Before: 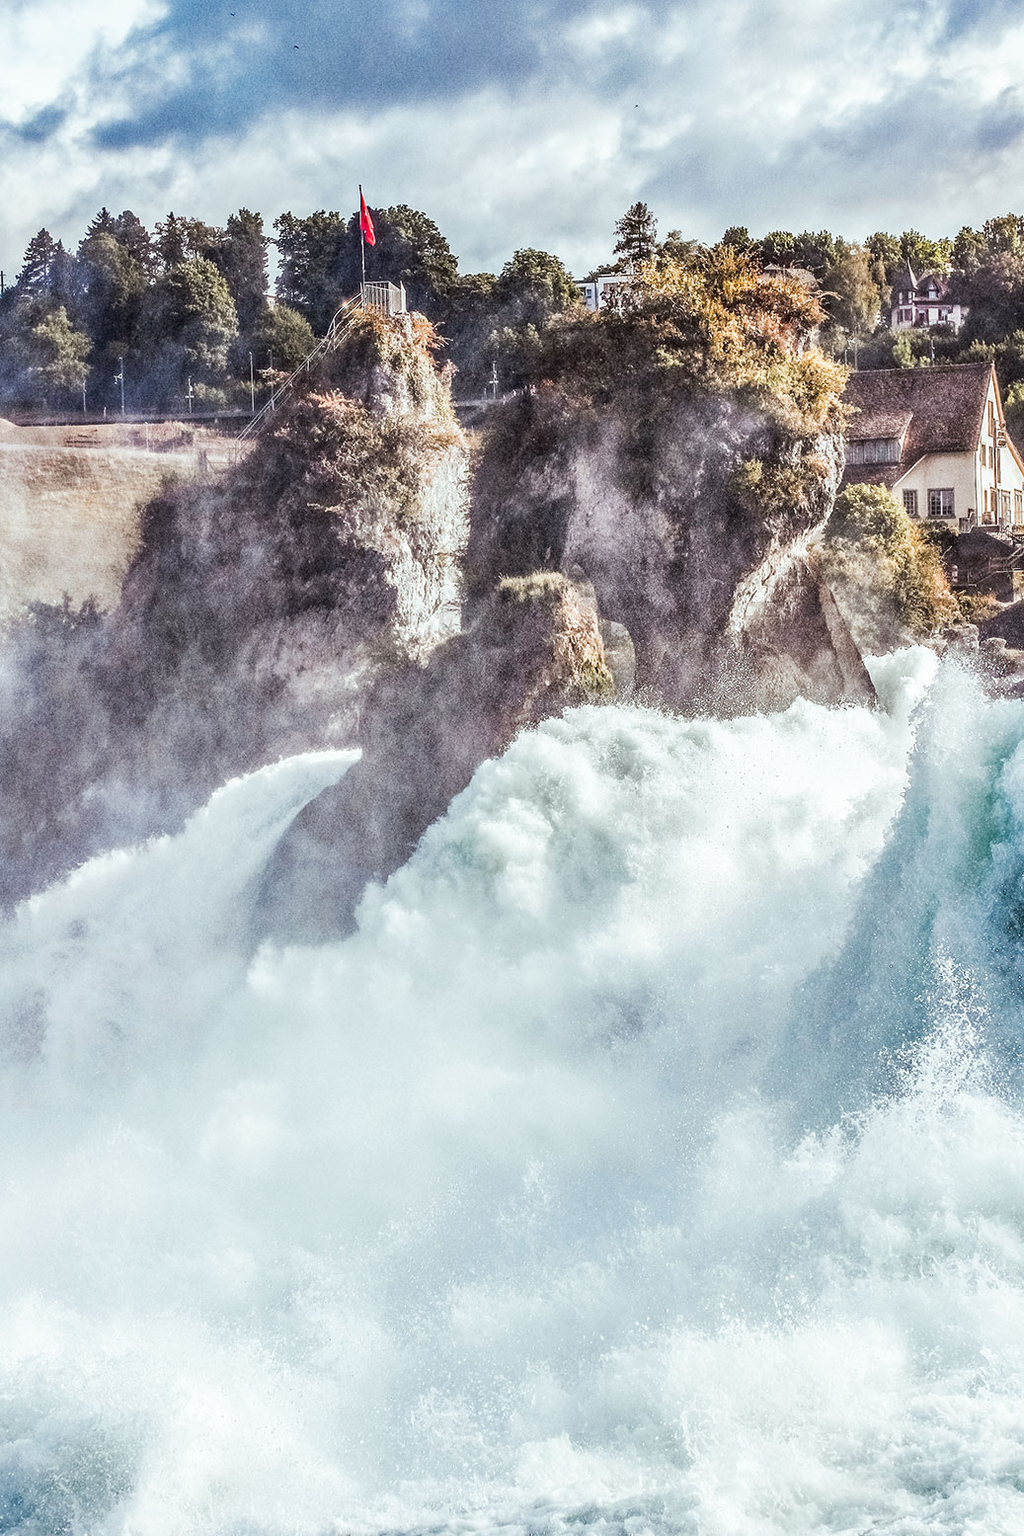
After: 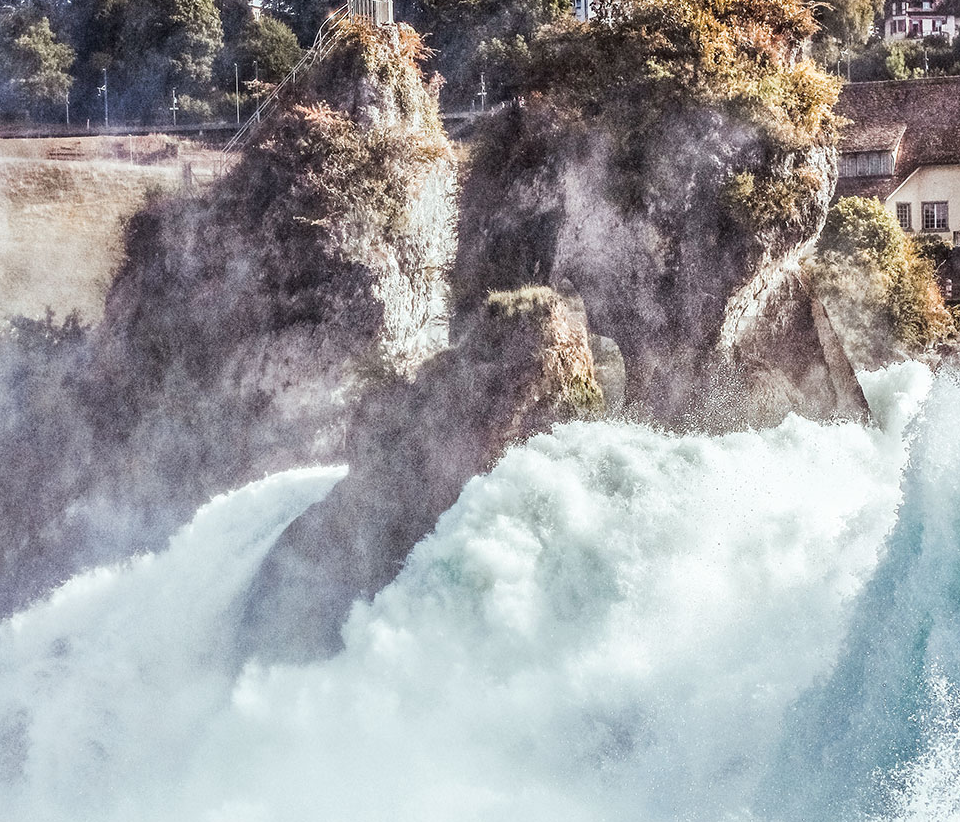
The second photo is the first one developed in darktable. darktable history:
crop: left 1.785%, top 18.889%, right 4.641%, bottom 28.238%
